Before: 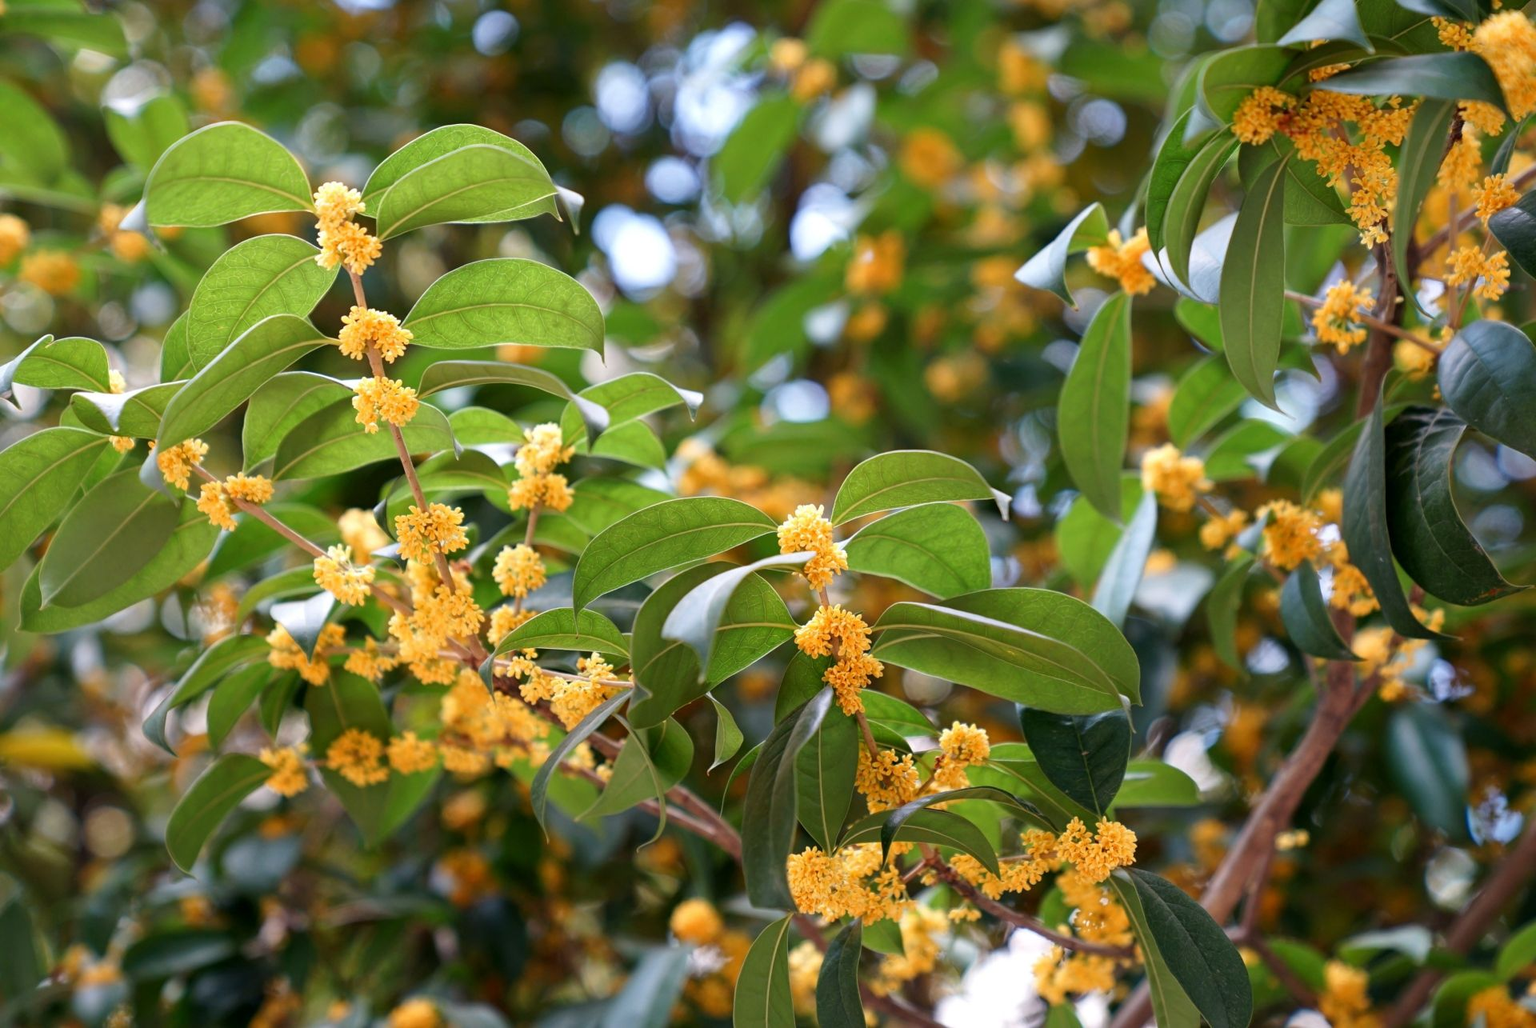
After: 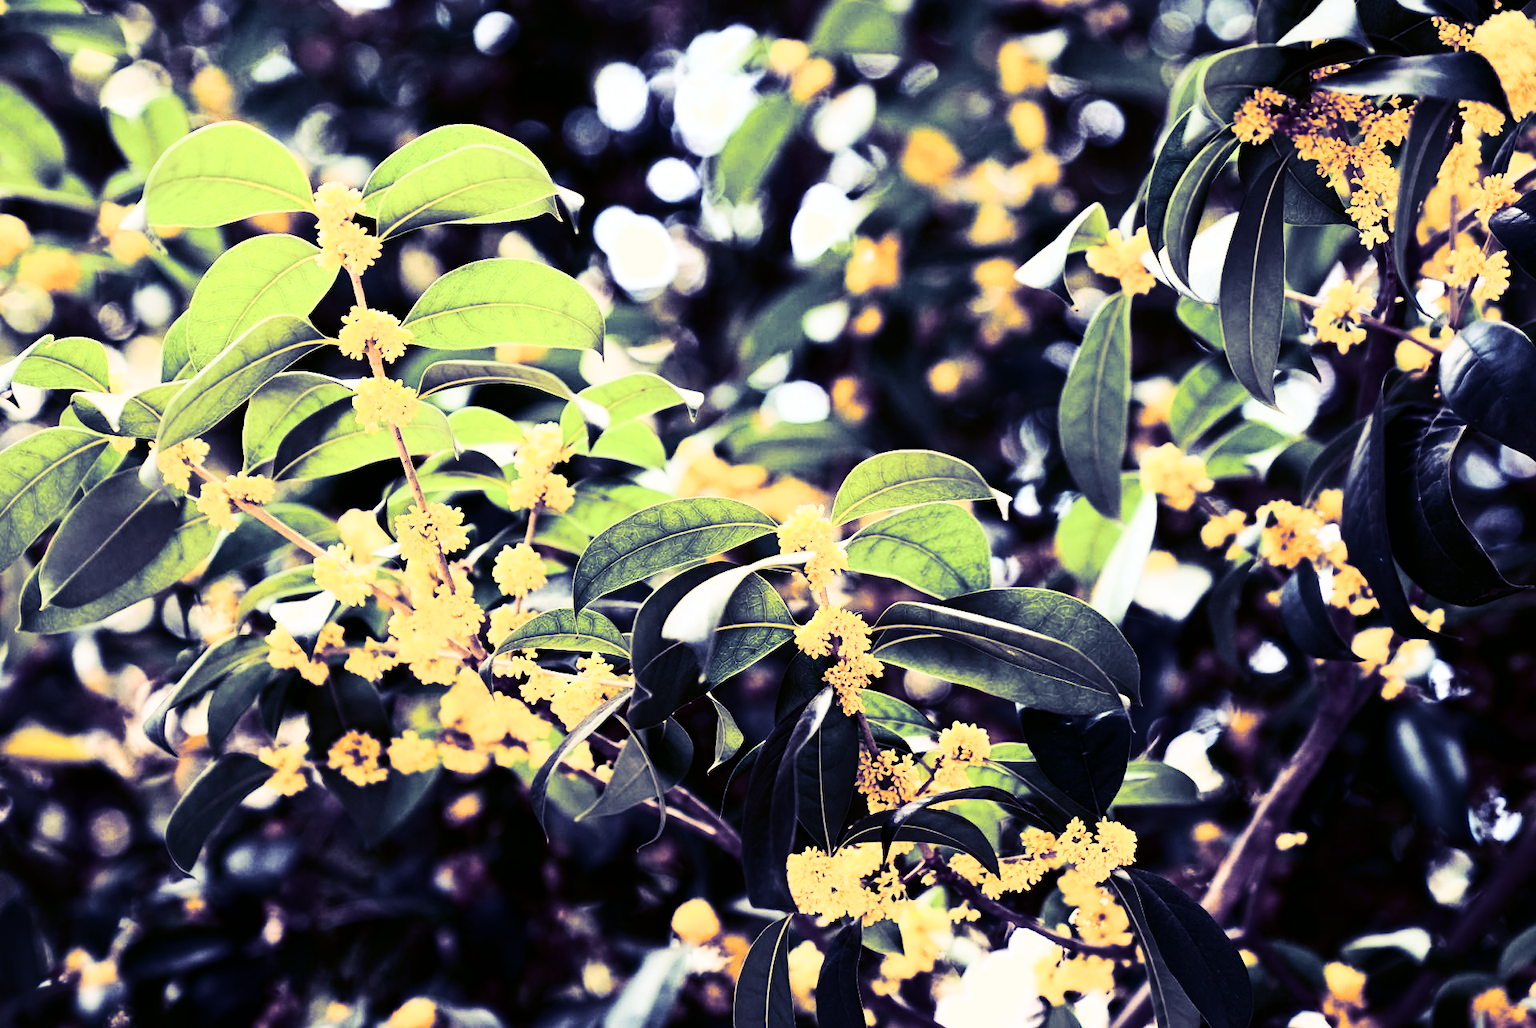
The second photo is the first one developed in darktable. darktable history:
split-toning: shadows › hue 242.67°, shadows › saturation 0.733, highlights › hue 45.33°, highlights › saturation 0.667, balance -53.304, compress 21.15%
contrast brightness saturation: contrast 0.93, brightness 0.2
white balance: red 1.045, blue 0.932
